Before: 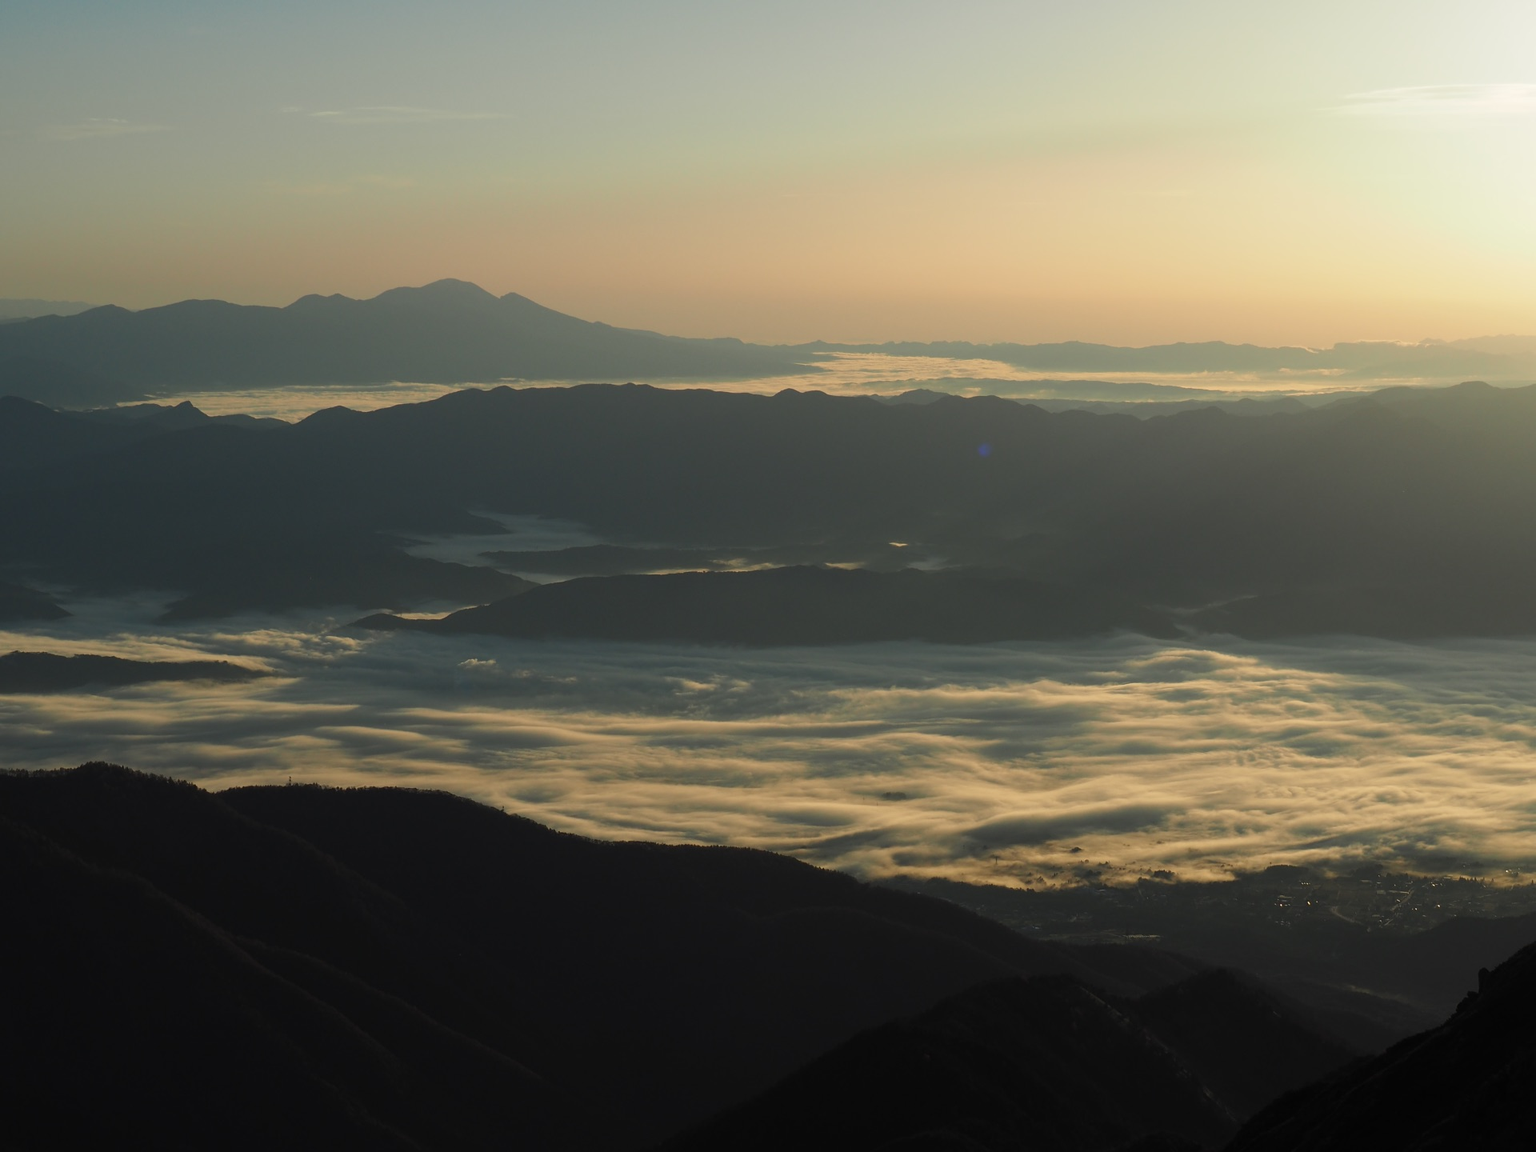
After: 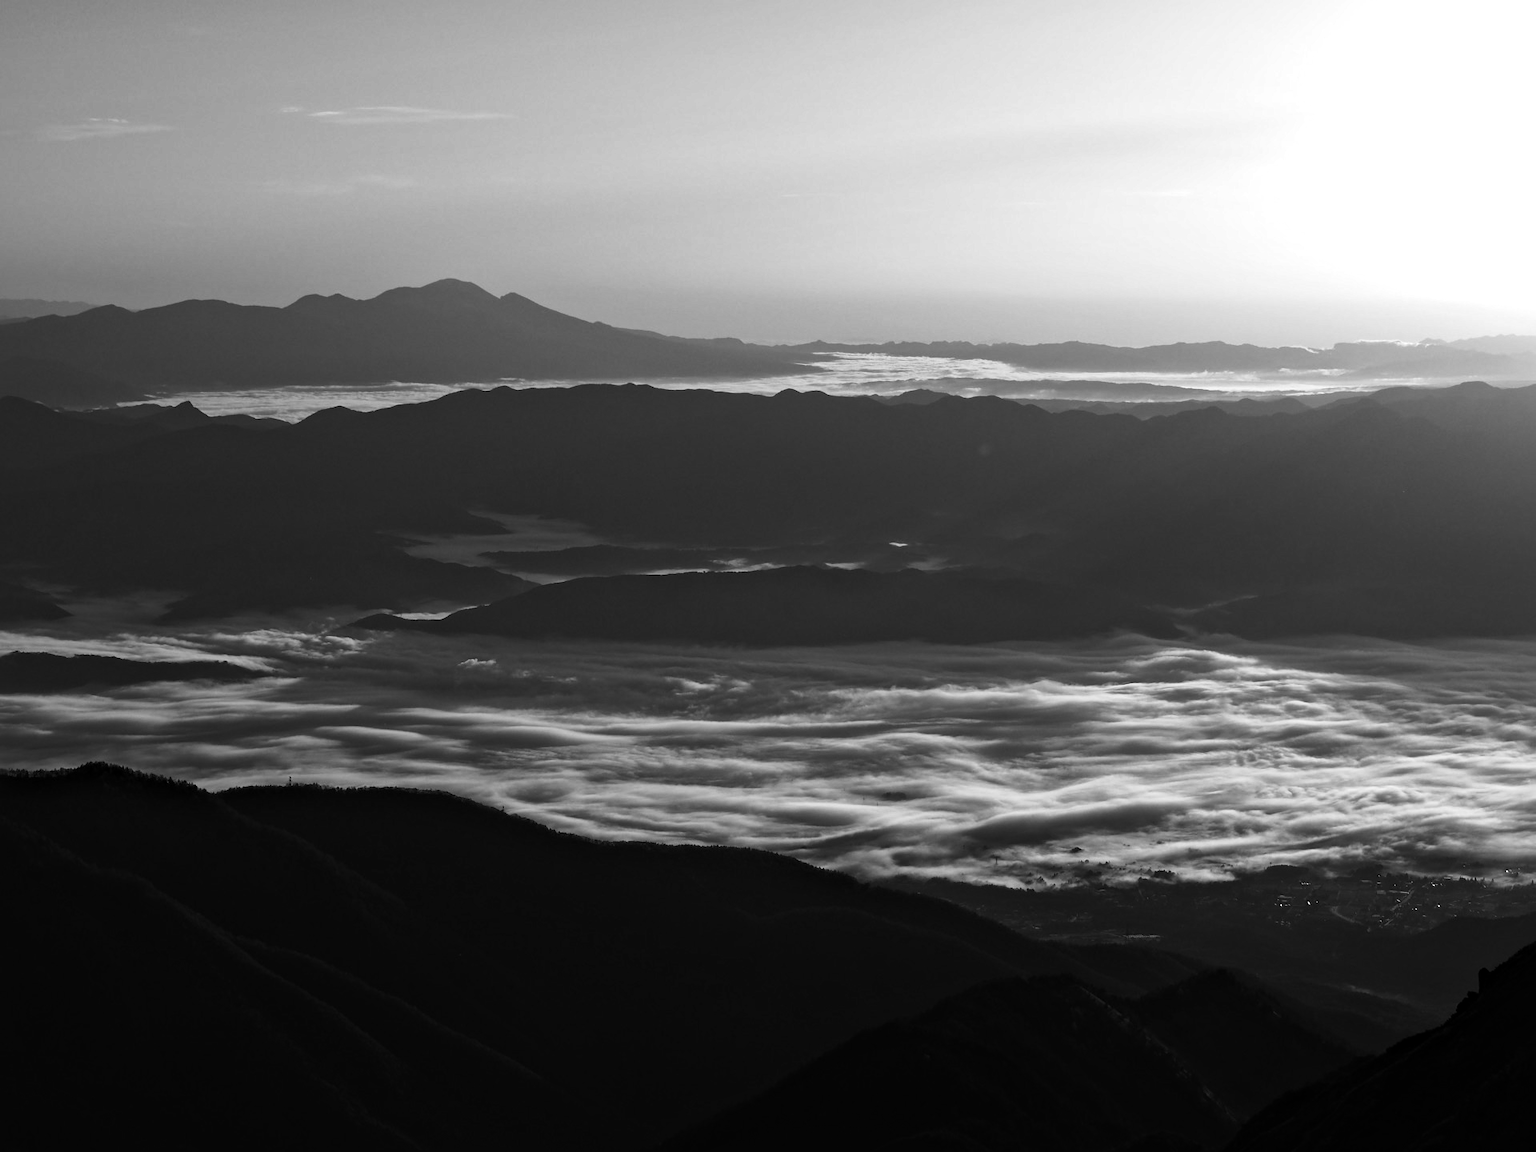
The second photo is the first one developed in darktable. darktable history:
white balance: emerald 1
color balance rgb: perceptual brilliance grading › highlights 14.29%, perceptual brilliance grading › mid-tones -5.92%, perceptual brilliance grading › shadows -26.83%, global vibrance 31.18%
color correction: saturation 0.98
local contrast: mode bilateral grid, contrast 20, coarseness 20, detail 150%, midtone range 0.2
contrast brightness saturation: contrast 0.1, saturation -0.36
color balance: output saturation 110%
monochrome: a 2.21, b -1.33, size 2.2
